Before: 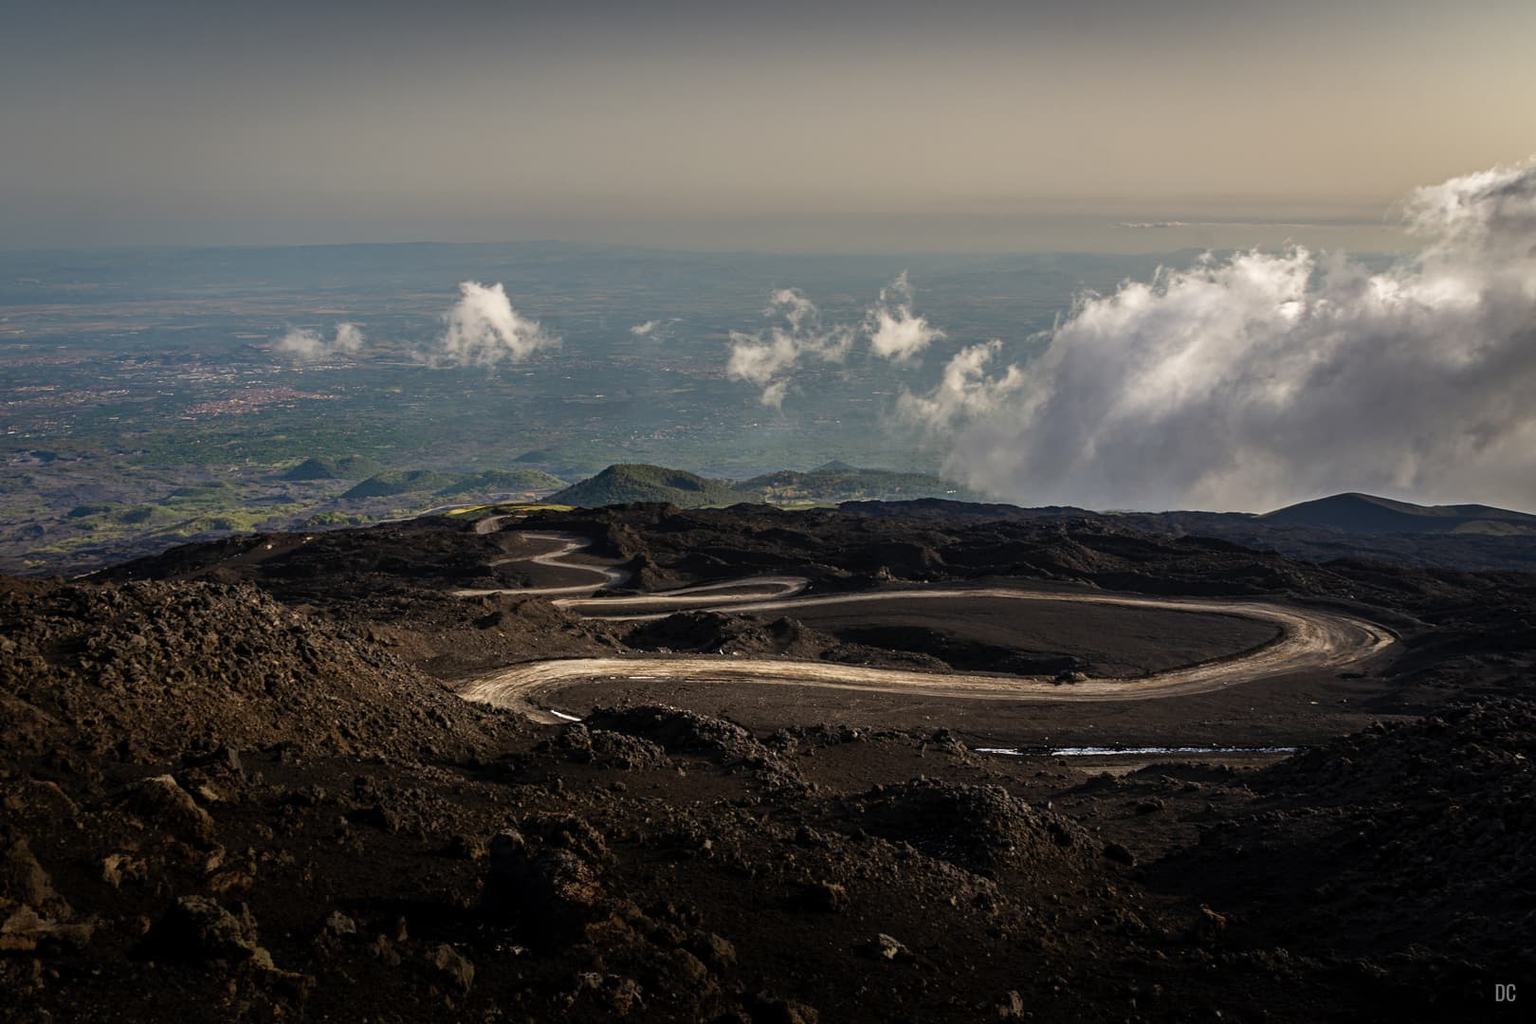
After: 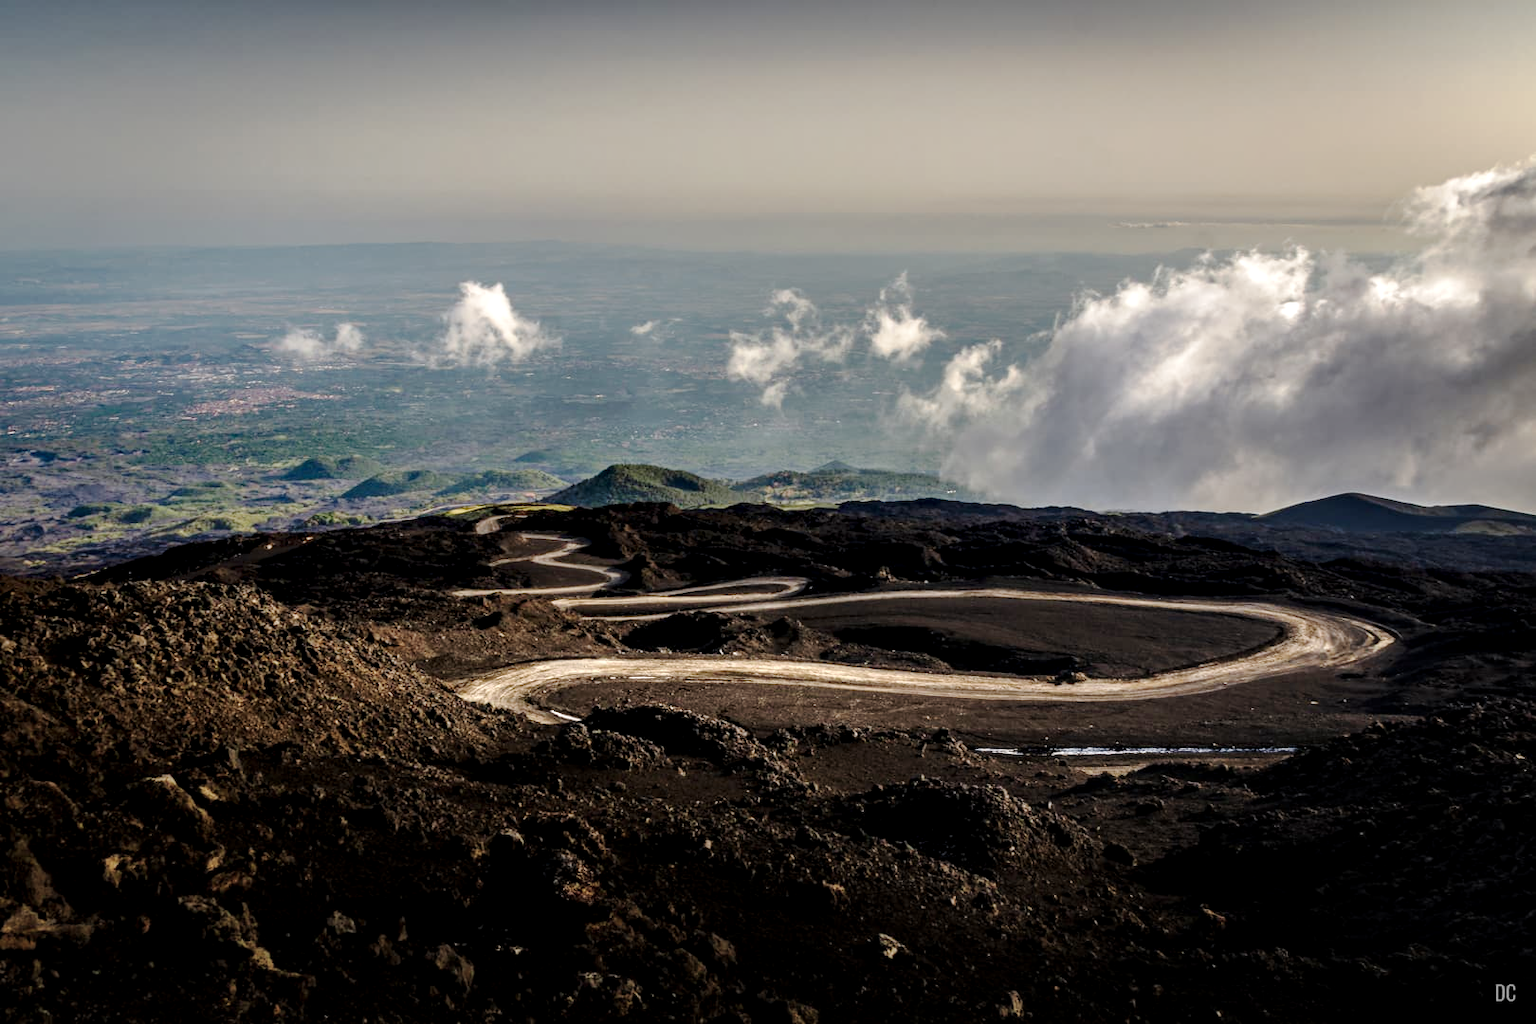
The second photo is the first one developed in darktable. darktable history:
contrast equalizer: y [[0.5 ×4, 0.467, 0.376], [0.5 ×6], [0.5 ×6], [0 ×6], [0 ×6]]
local contrast: highlights 60%, shadows 60%, detail 160%
tone curve: curves: ch0 [(0, 0) (0.003, 0.004) (0.011, 0.01) (0.025, 0.025) (0.044, 0.042) (0.069, 0.064) (0.1, 0.093) (0.136, 0.13) (0.177, 0.182) (0.224, 0.241) (0.277, 0.322) (0.335, 0.409) (0.399, 0.482) (0.468, 0.551) (0.543, 0.606) (0.623, 0.672) (0.709, 0.73) (0.801, 0.81) (0.898, 0.885) (1, 1)], preserve colors none
velvia: strength 15%
